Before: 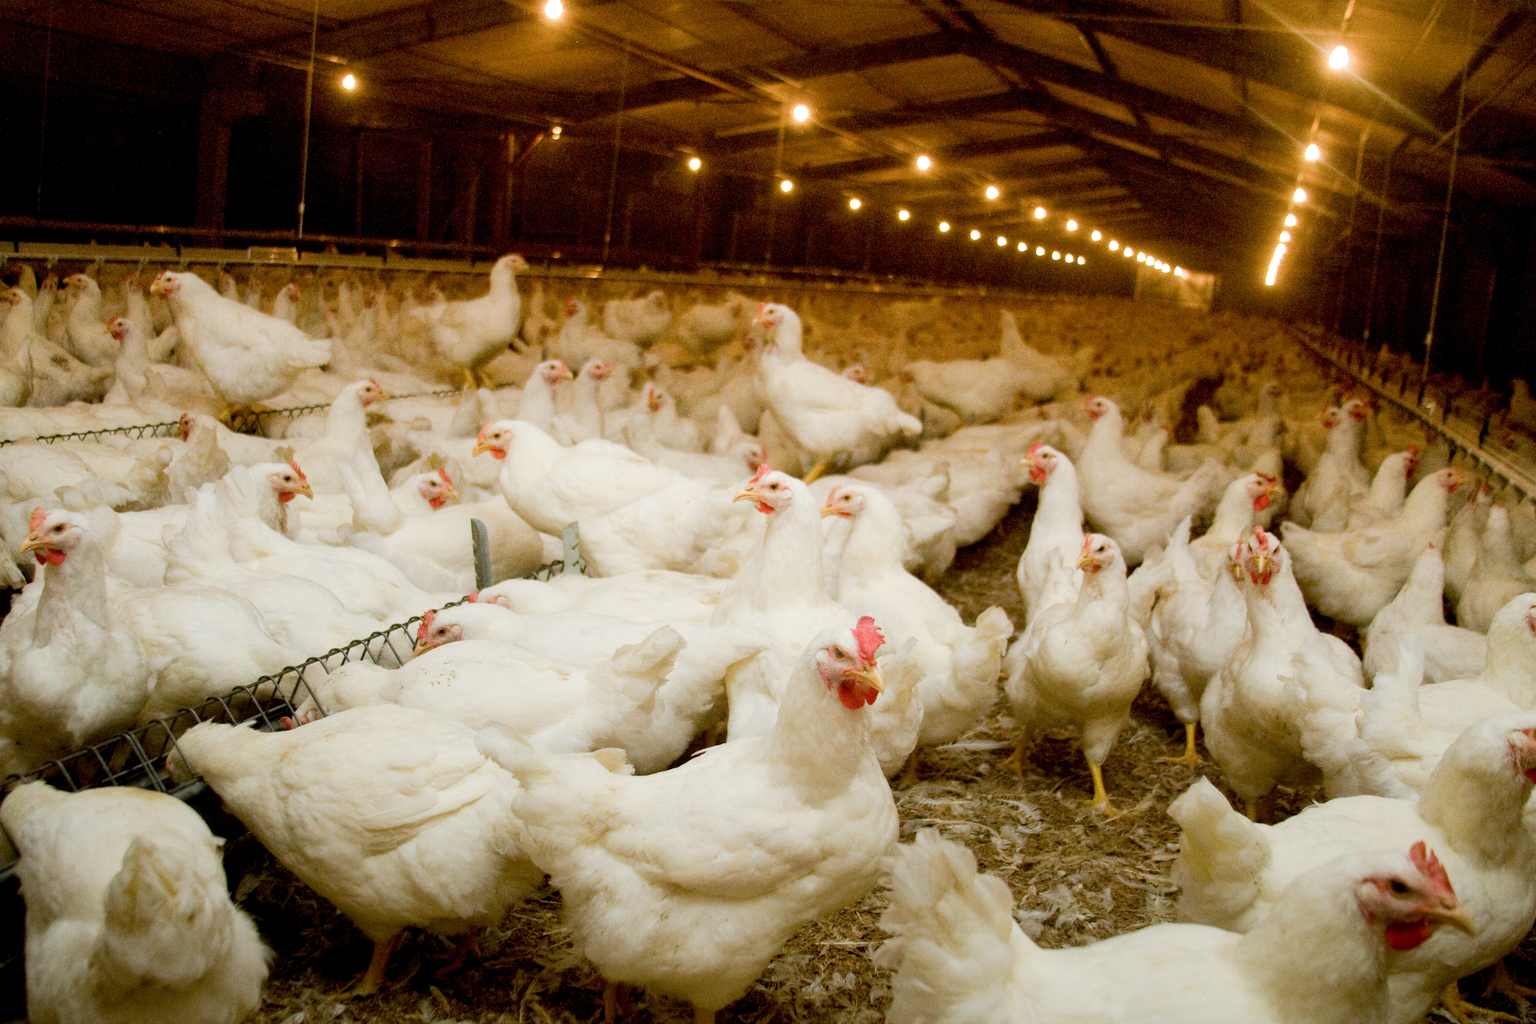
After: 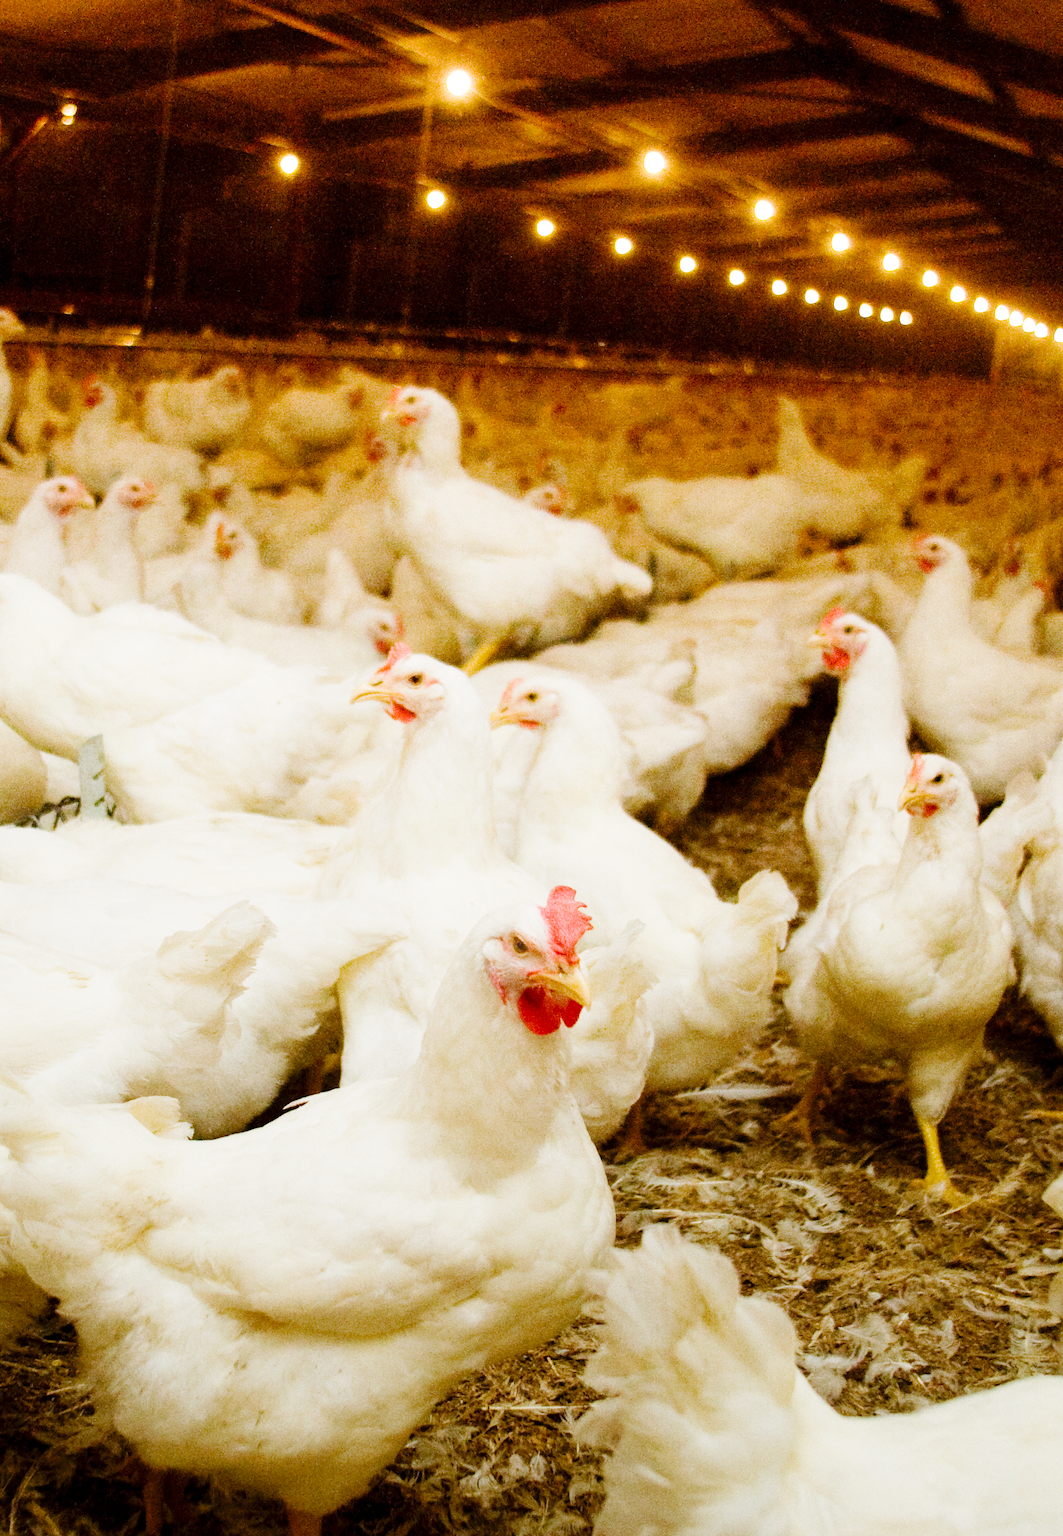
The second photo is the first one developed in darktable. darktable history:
crop: left 33.452%, top 6.025%, right 23.155%
base curve: curves: ch0 [(0, 0) (0.036, 0.025) (0.121, 0.166) (0.206, 0.329) (0.605, 0.79) (1, 1)], preserve colors none
